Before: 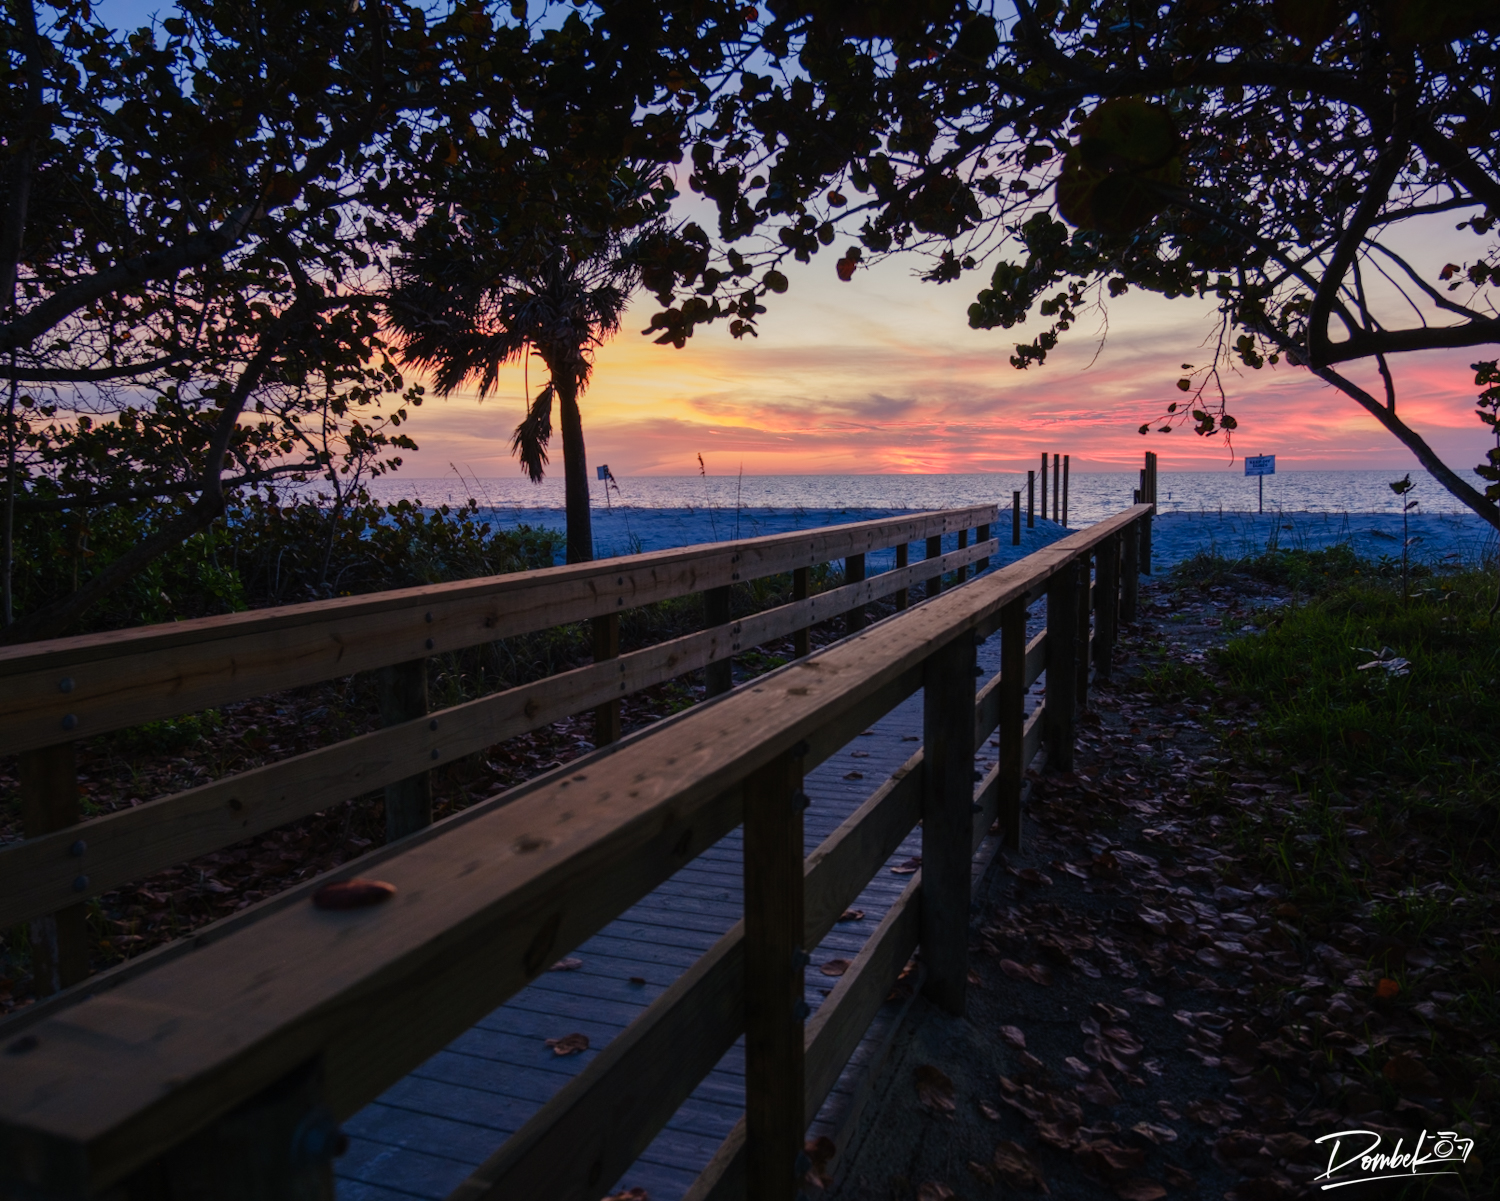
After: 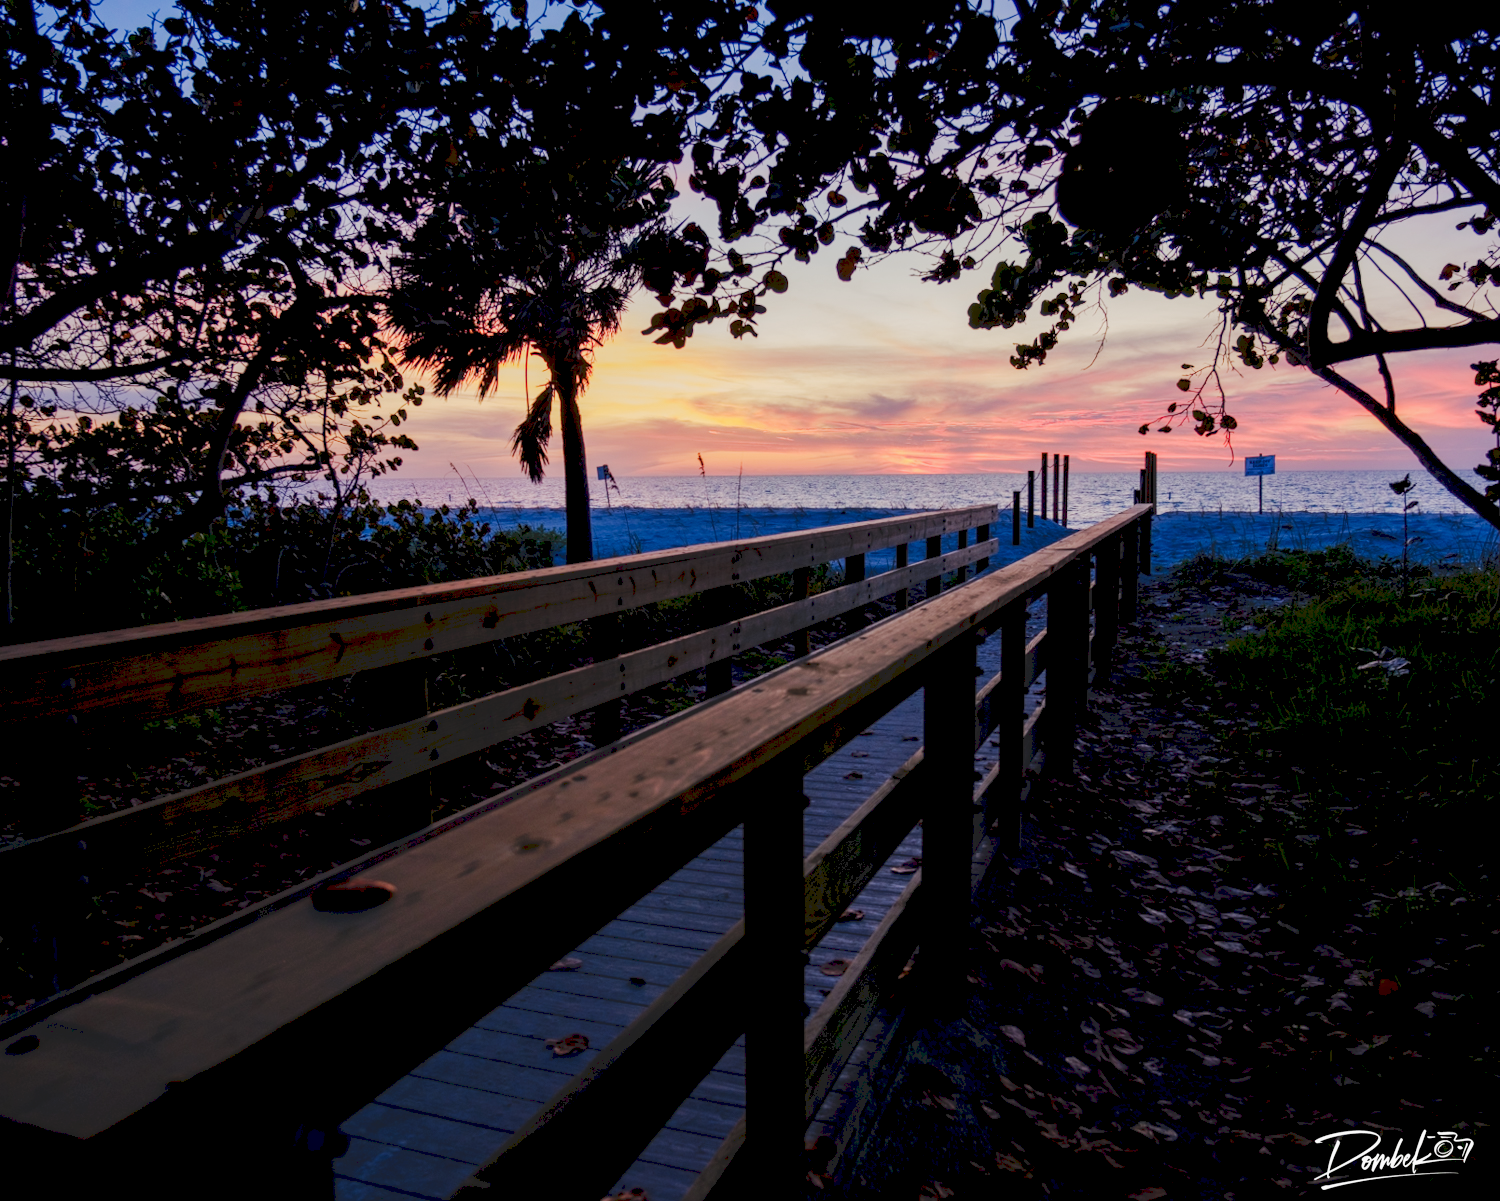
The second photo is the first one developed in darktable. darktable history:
tone curve: curves: ch0 [(0, 0) (0.003, 0.126) (0.011, 0.129) (0.025, 0.129) (0.044, 0.136) (0.069, 0.145) (0.1, 0.162) (0.136, 0.182) (0.177, 0.211) (0.224, 0.254) (0.277, 0.307) (0.335, 0.366) (0.399, 0.441) (0.468, 0.533) (0.543, 0.624) (0.623, 0.702) (0.709, 0.774) (0.801, 0.835) (0.898, 0.904) (1, 1)], preserve colors none
exposure: black level correction 0.01, exposure 0.011 EV, compensate highlight preservation false
